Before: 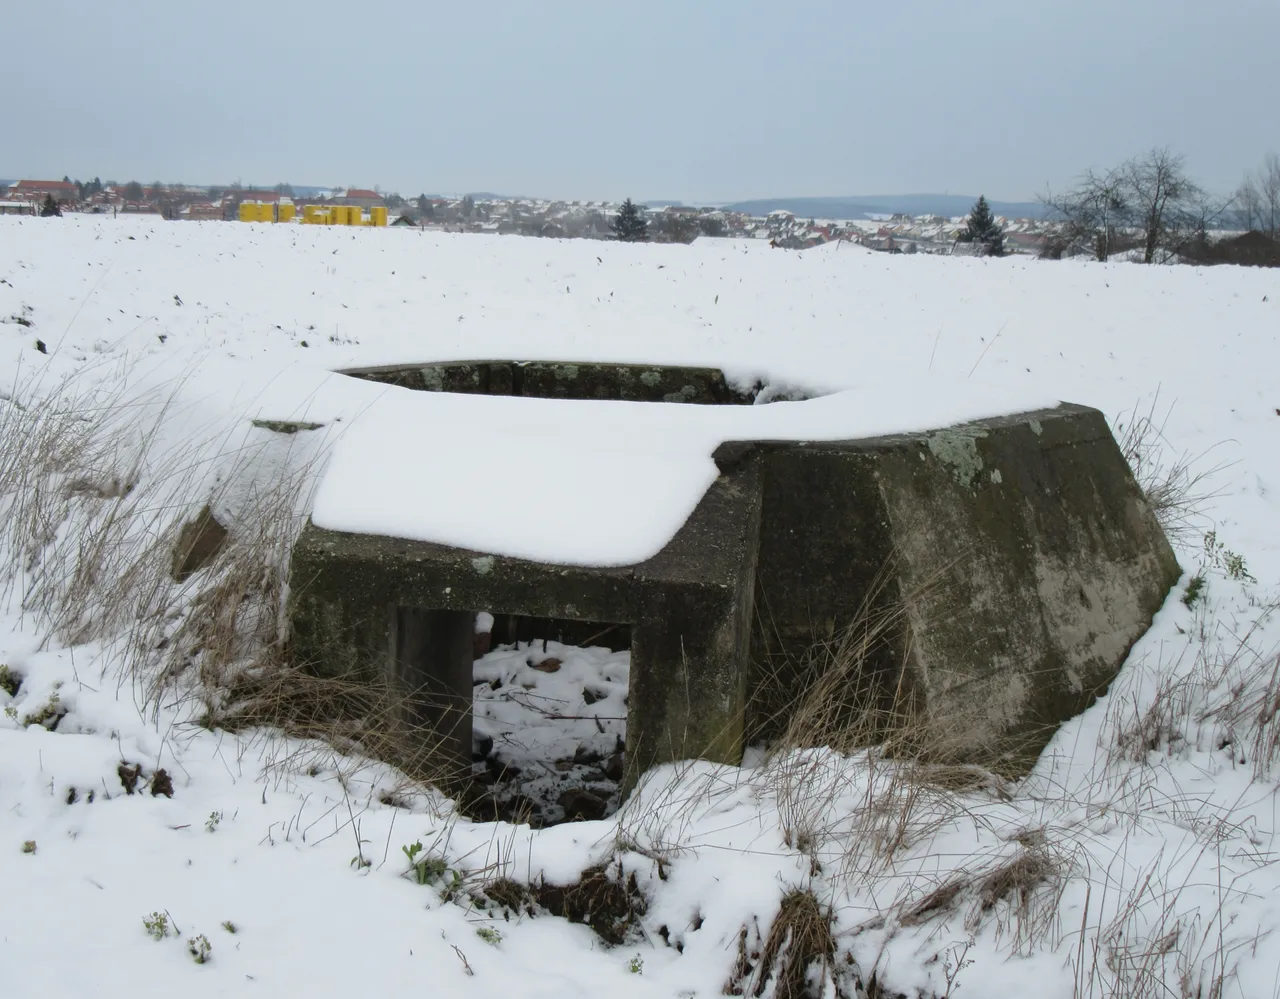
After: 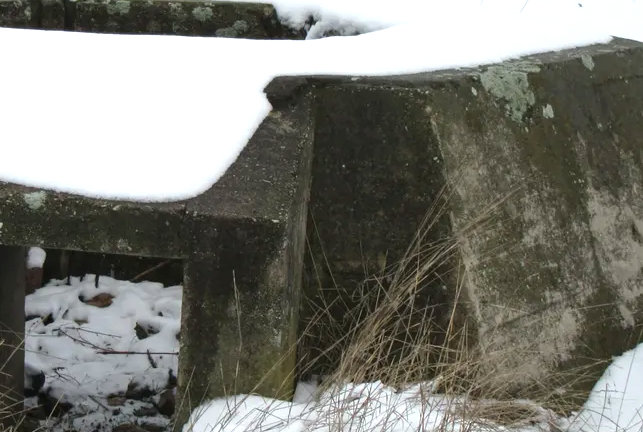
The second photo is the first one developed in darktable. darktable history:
exposure: exposure 0.64 EV, compensate highlight preservation false
crop: left 35.03%, top 36.625%, right 14.663%, bottom 20.057%
